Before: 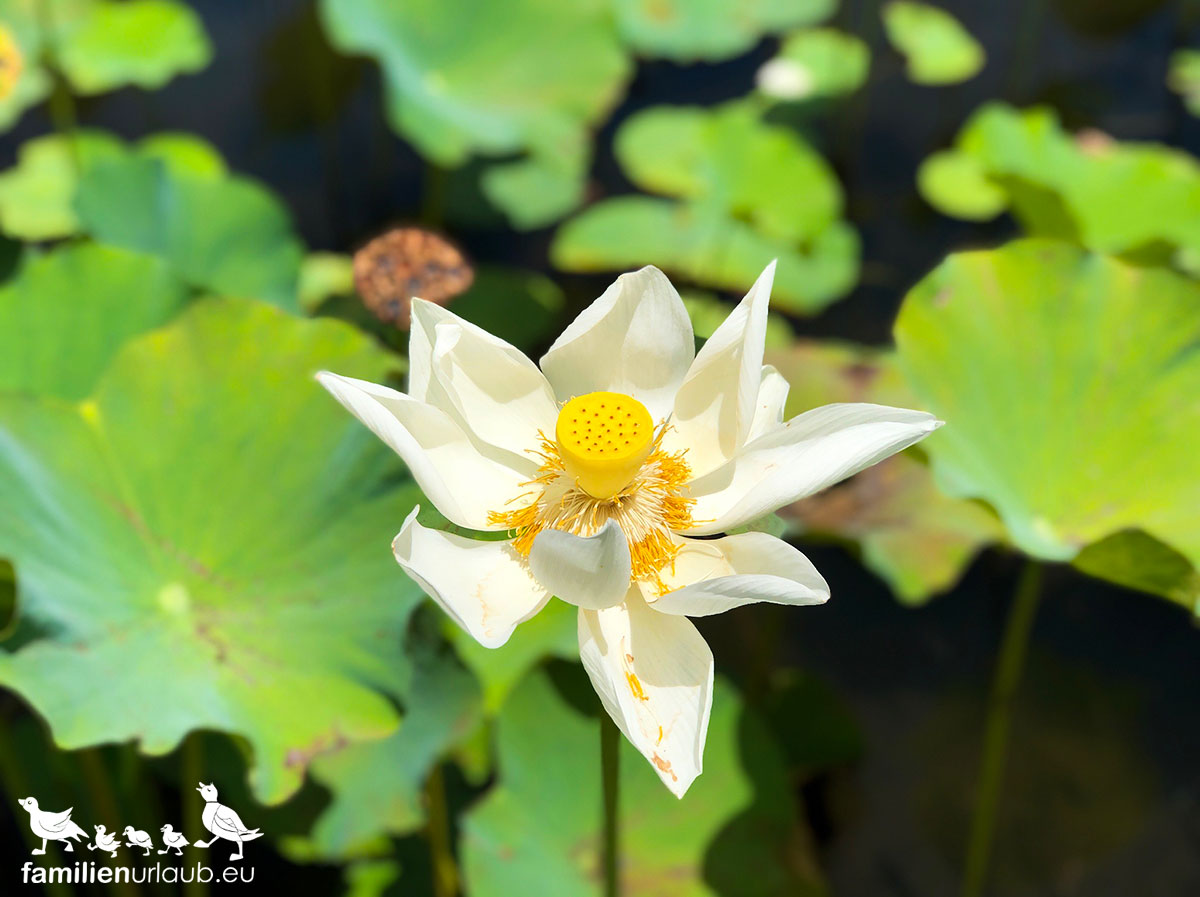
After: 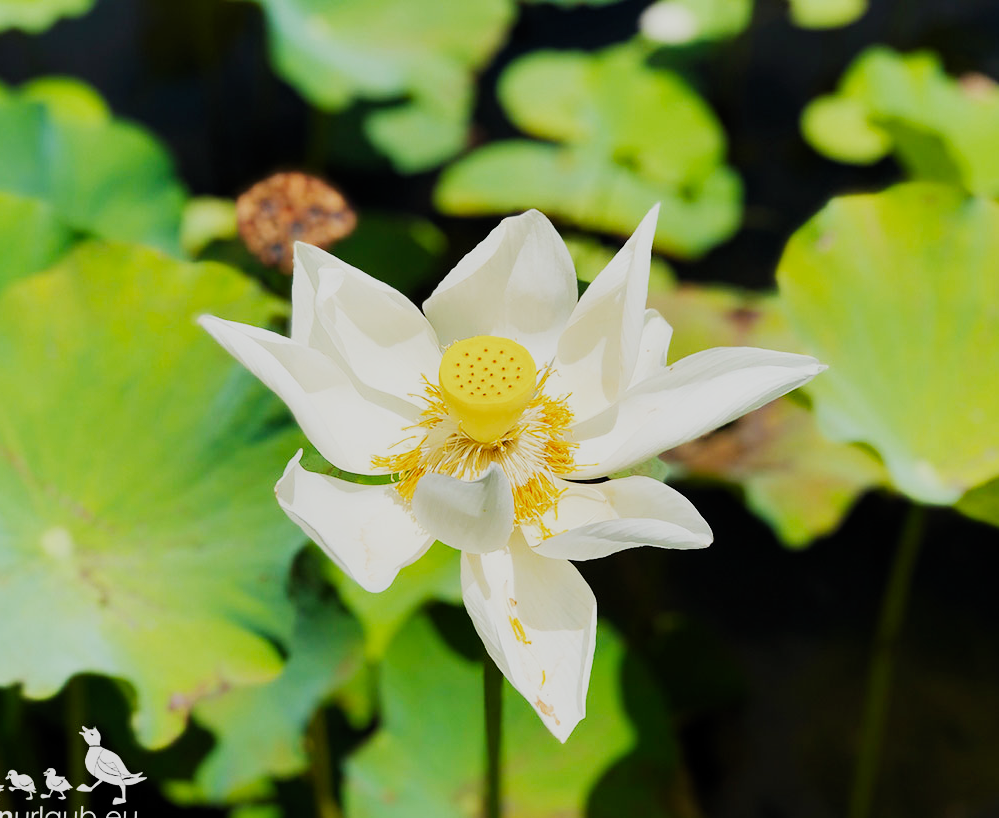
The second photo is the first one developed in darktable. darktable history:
filmic rgb: black relative exposure -7.65 EV, white relative exposure 4.56 EV, hardness 3.61, contrast 1.266, preserve chrominance no, color science v5 (2021), contrast in shadows safe, contrast in highlights safe
crop: left 9.77%, top 6.283%, right 6.93%, bottom 2.464%
